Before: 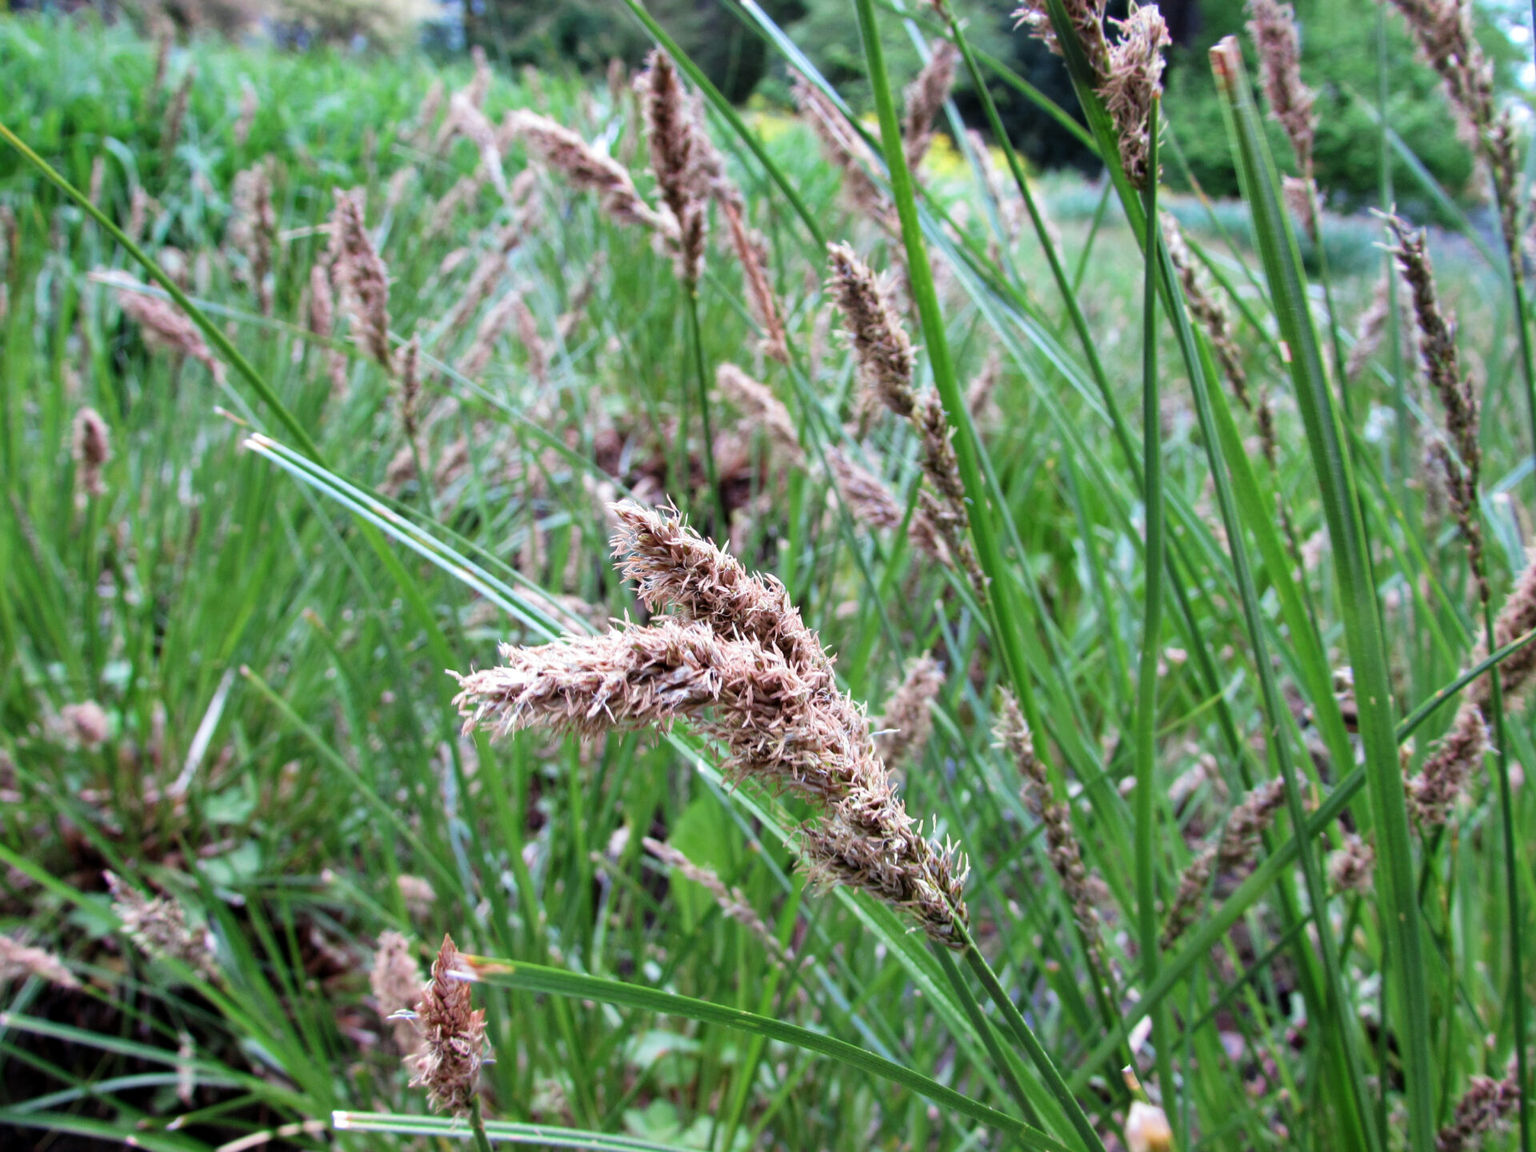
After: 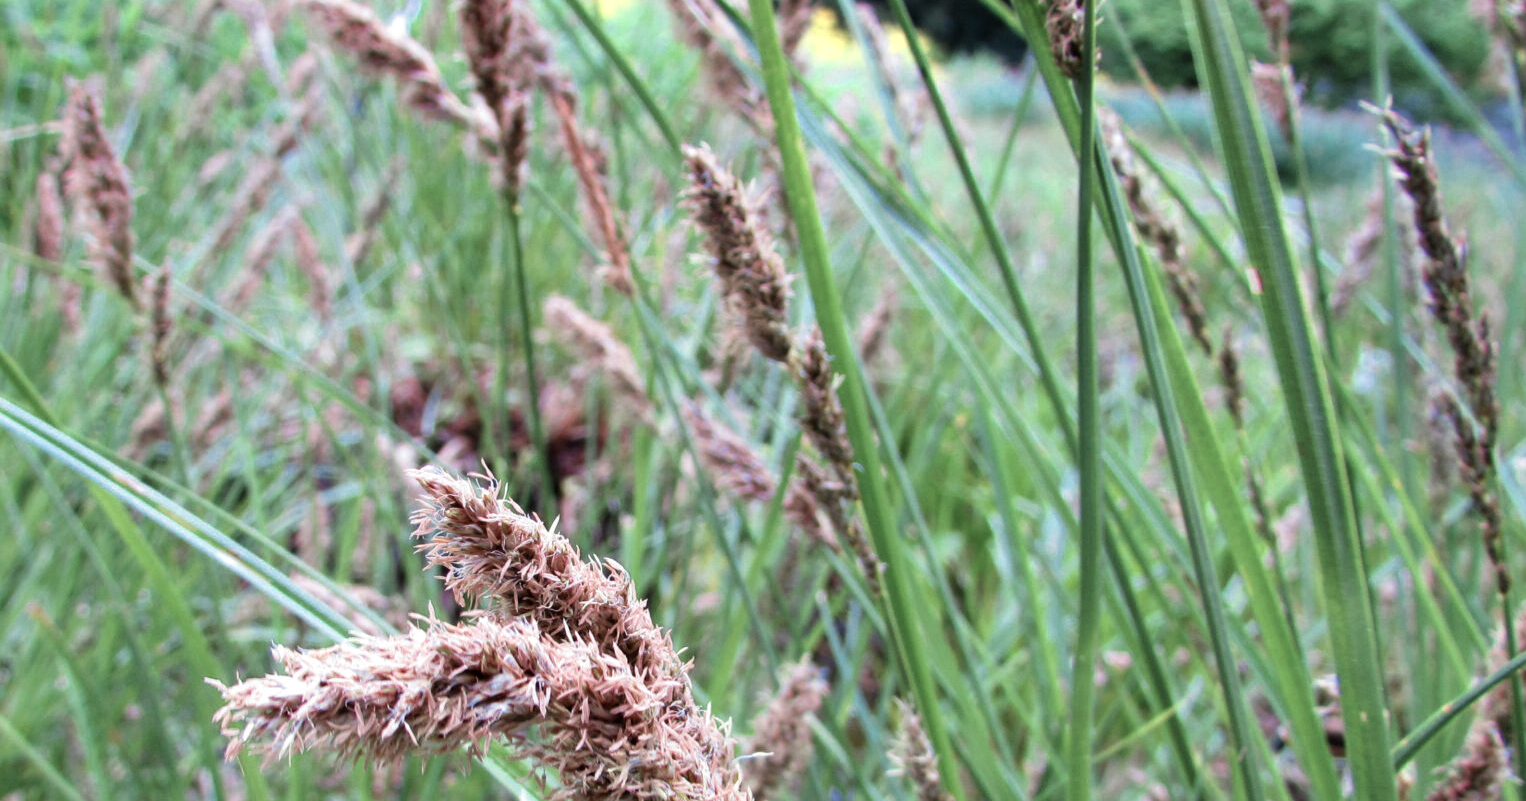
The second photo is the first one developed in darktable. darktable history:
color zones: curves: ch0 [(0, 0.473) (0.001, 0.473) (0.226, 0.548) (0.4, 0.589) (0.525, 0.54) (0.728, 0.403) (0.999, 0.473) (1, 0.473)]; ch1 [(0, 0.619) (0.001, 0.619) (0.234, 0.388) (0.4, 0.372) (0.528, 0.422) (0.732, 0.53) (0.999, 0.619) (1, 0.619)]; ch2 [(0, 0.547) (0.001, 0.547) (0.226, 0.45) (0.4, 0.525) (0.525, 0.585) (0.8, 0.511) (0.999, 0.547) (1, 0.547)]
crop: left 18.38%, top 11.092%, right 2.134%, bottom 33.217%
